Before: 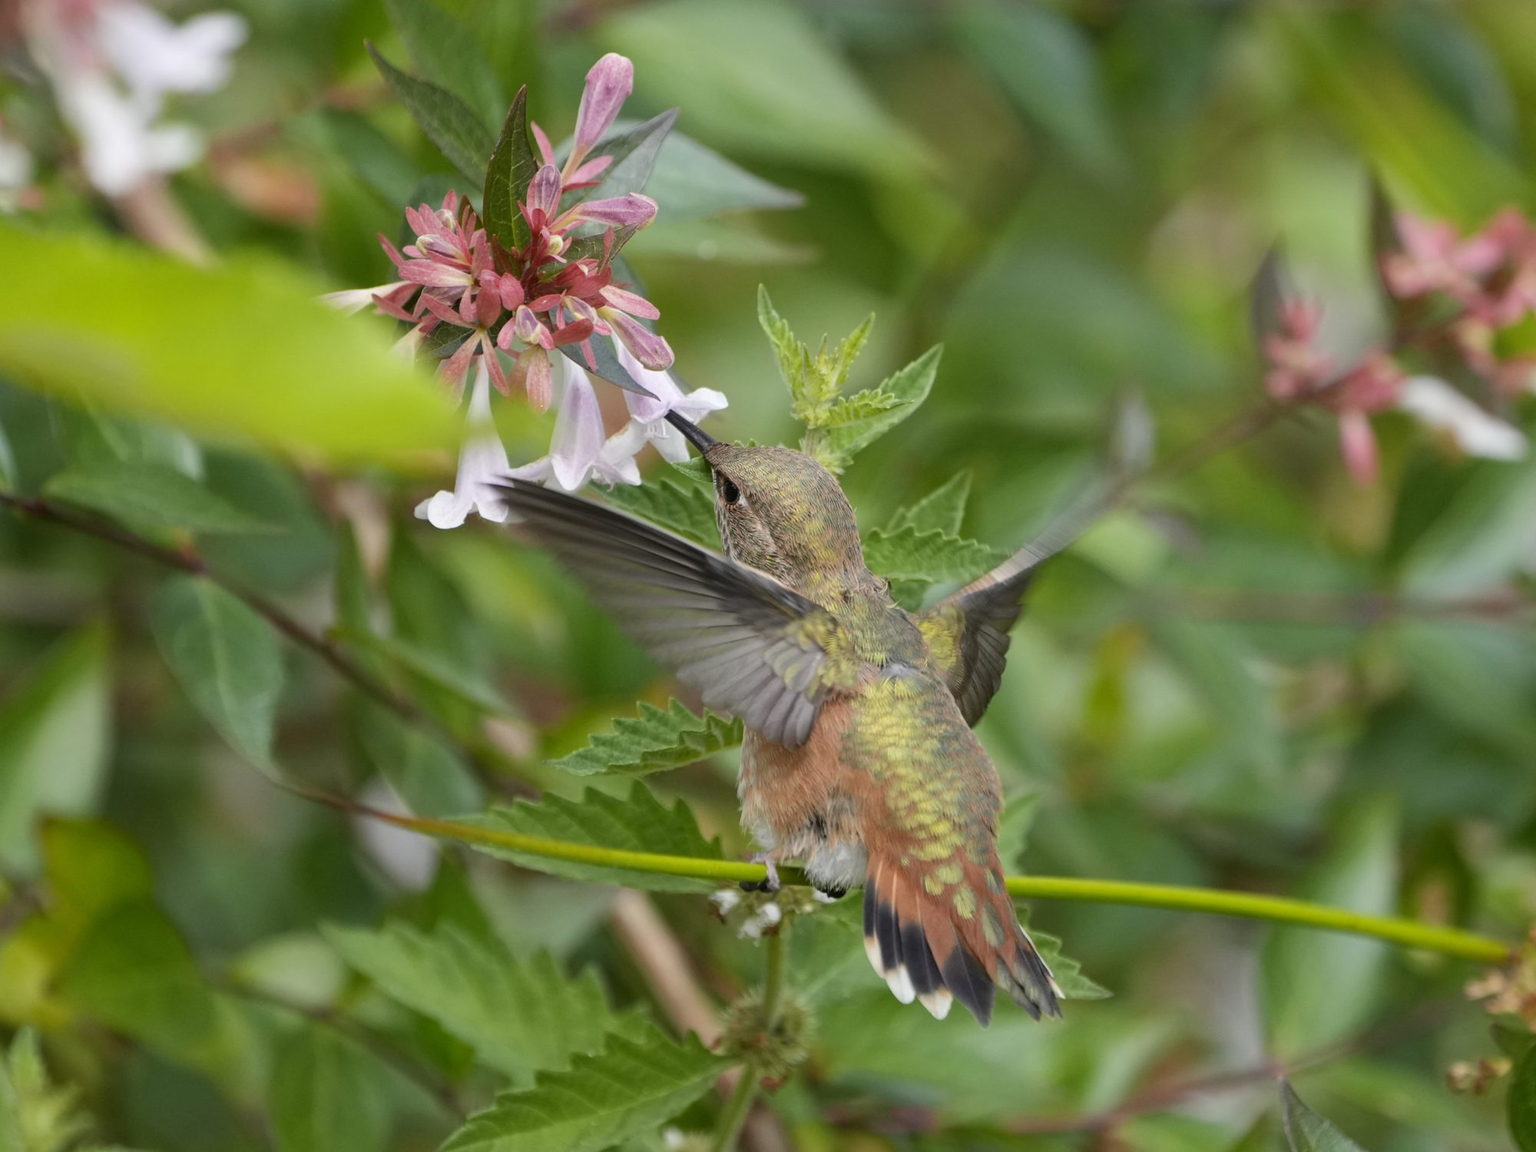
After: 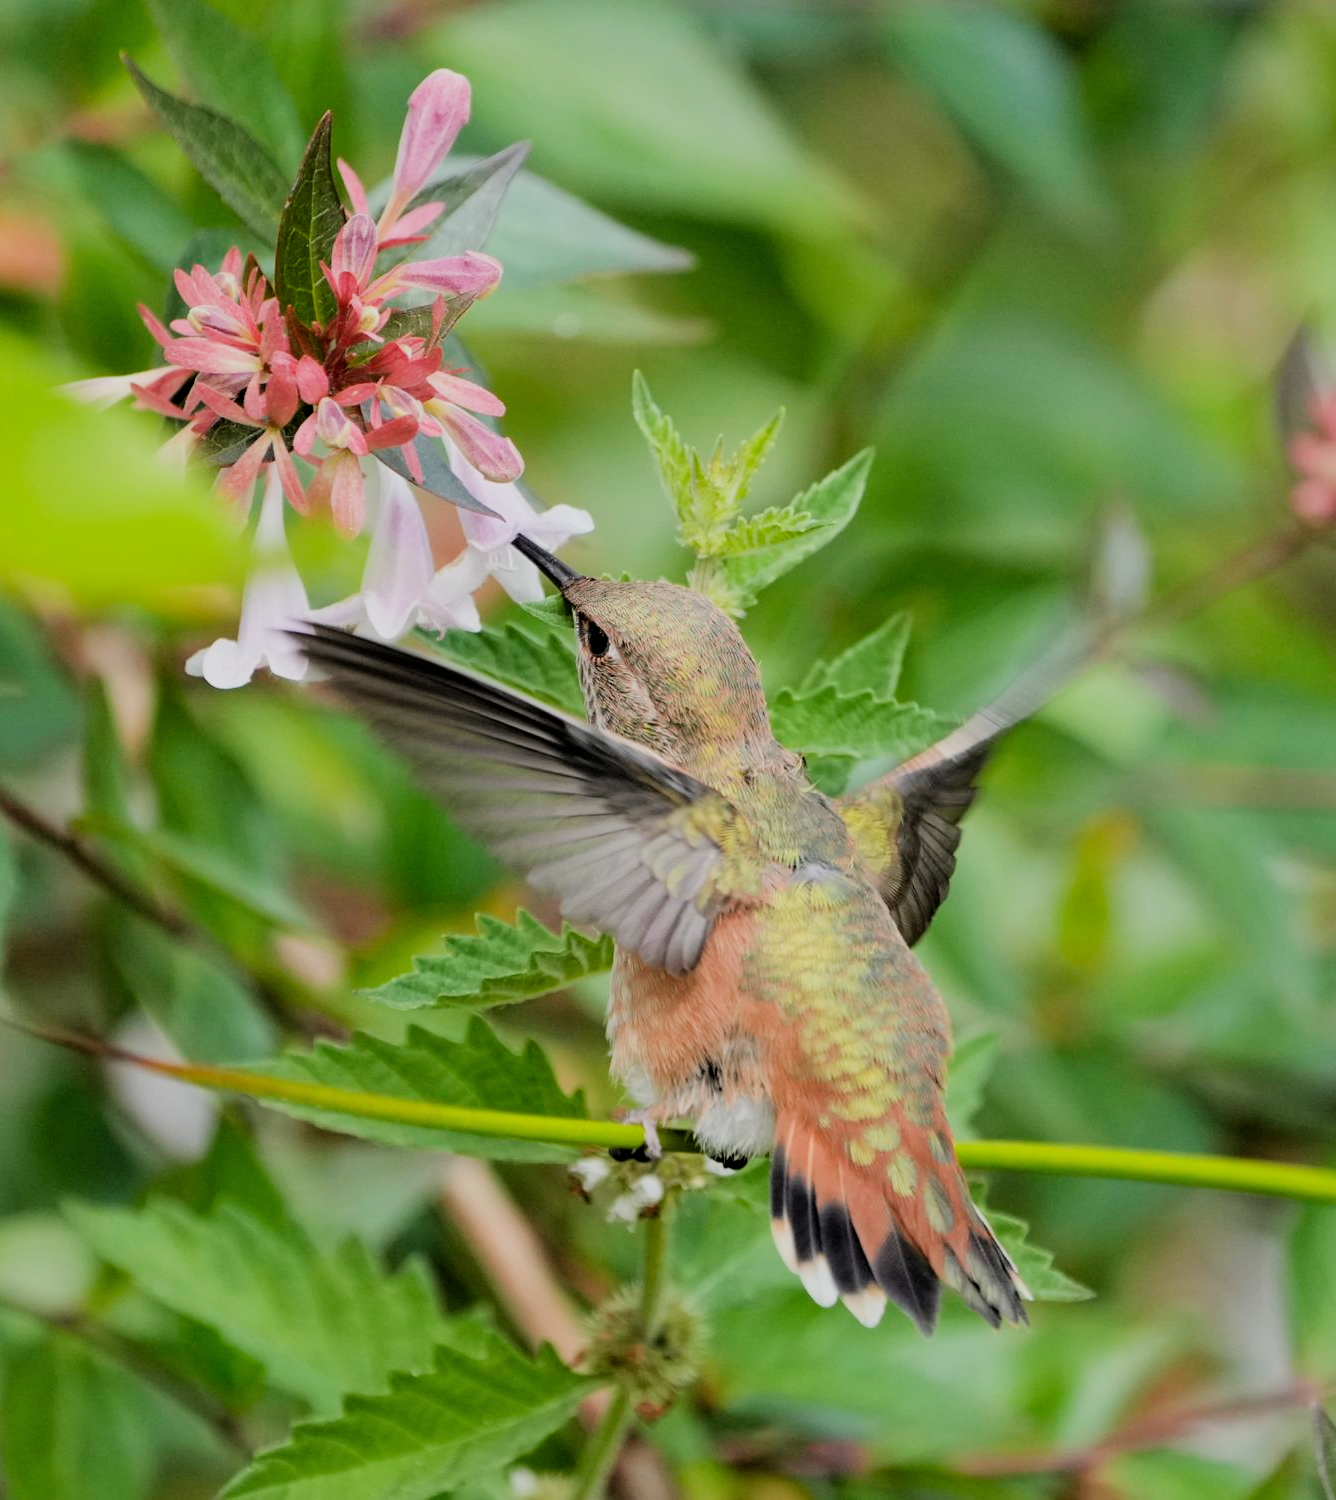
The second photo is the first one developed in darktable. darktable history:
filmic rgb: black relative exposure -4.14 EV, white relative exposure 5.1 EV, hardness 2.11, contrast 1.165
exposure: black level correction 0.001, exposure 0.5 EV, compensate exposure bias true, compensate highlight preservation false
crop and rotate: left 17.732%, right 15.423%
shadows and highlights: shadows 10, white point adjustment 1, highlights -40
